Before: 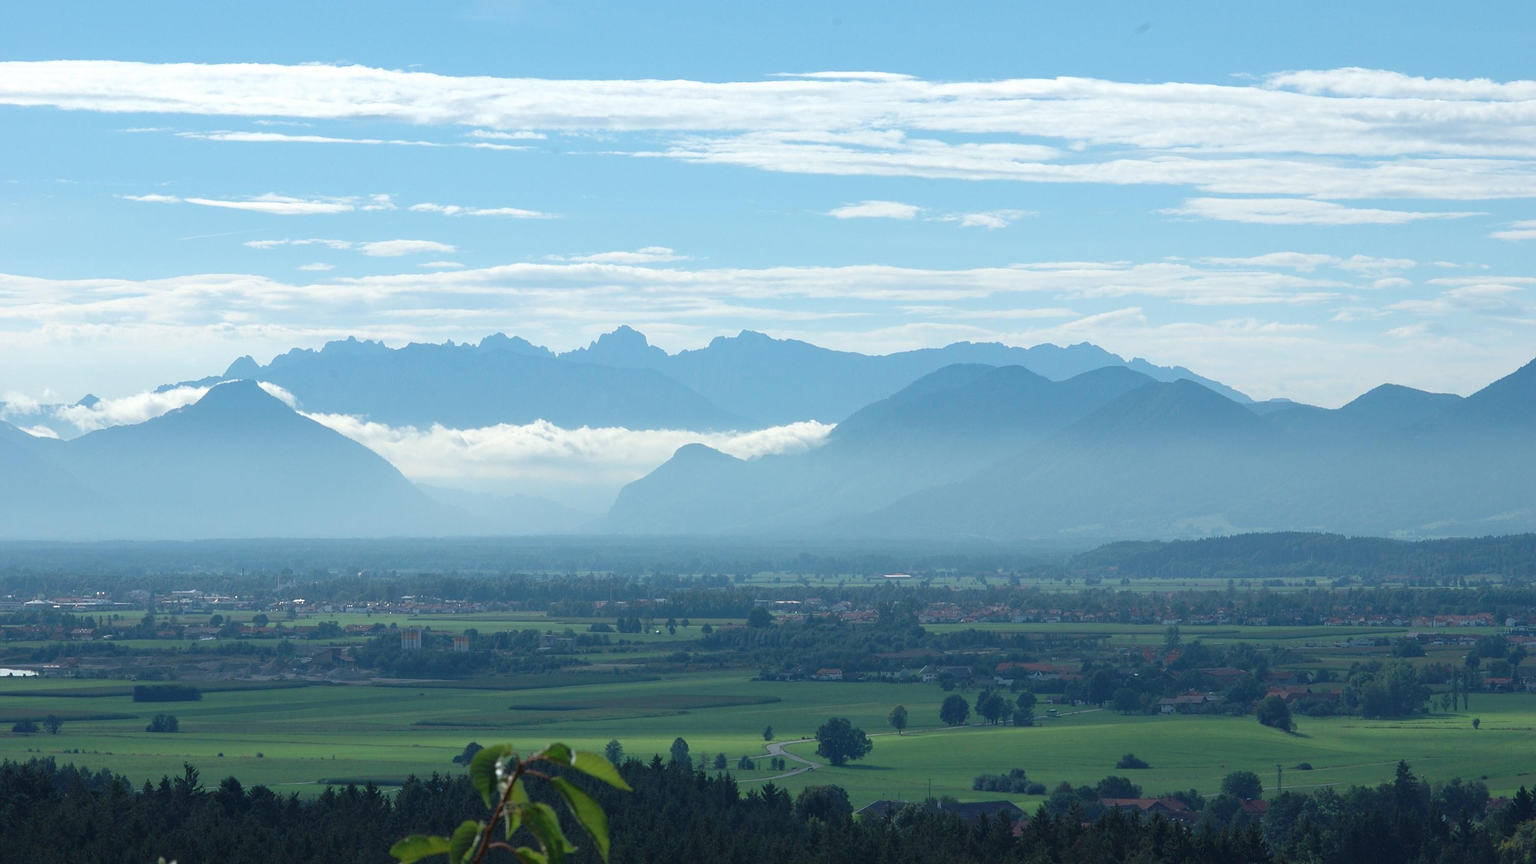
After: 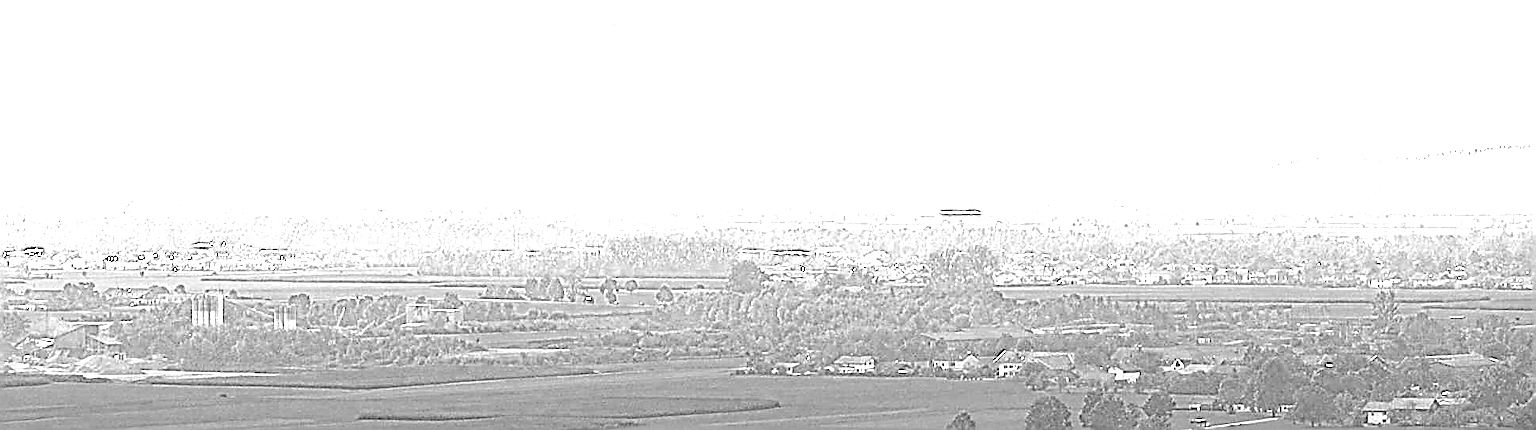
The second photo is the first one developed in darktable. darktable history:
color zones: curves: ch0 [(0, 0.613) (0.01, 0.613) (0.245, 0.448) (0.498, 0.529) (0.642, 0.665) (0.879, 0.777) (0.99, 0.613)]; ch1 [(0, 0) (0.143, 0) (0.286, 0) (0.429, 0) (0.571, 0) (0.714, 0) (0.857, 0)], mix 101.83%
contrast equalizer: octaves 7, y [[0.528, 0.548, 0.563, 0.562, 0.546, 0.526], [0.55 ×6], [0 ×6], [0 ×6], [0 ×6]]
crop: left 18.078%, top 50.82%, right 17.275%, bottom 16.918%
tone equalizer: -8 EV -0.425 EV, -7 EV -0.364 EV, -6 EV -0.308 EV, -5 EV -0.242 EV, -3 EV 0.232 EV, -2 EV 0.34 EV, -1 EV 0.364 EV, +0 EV 0.424 EV
exposure: black level correction 0, exposure 1.199 EV, compensate highlight preservation false
sharpen: amount 1.997
